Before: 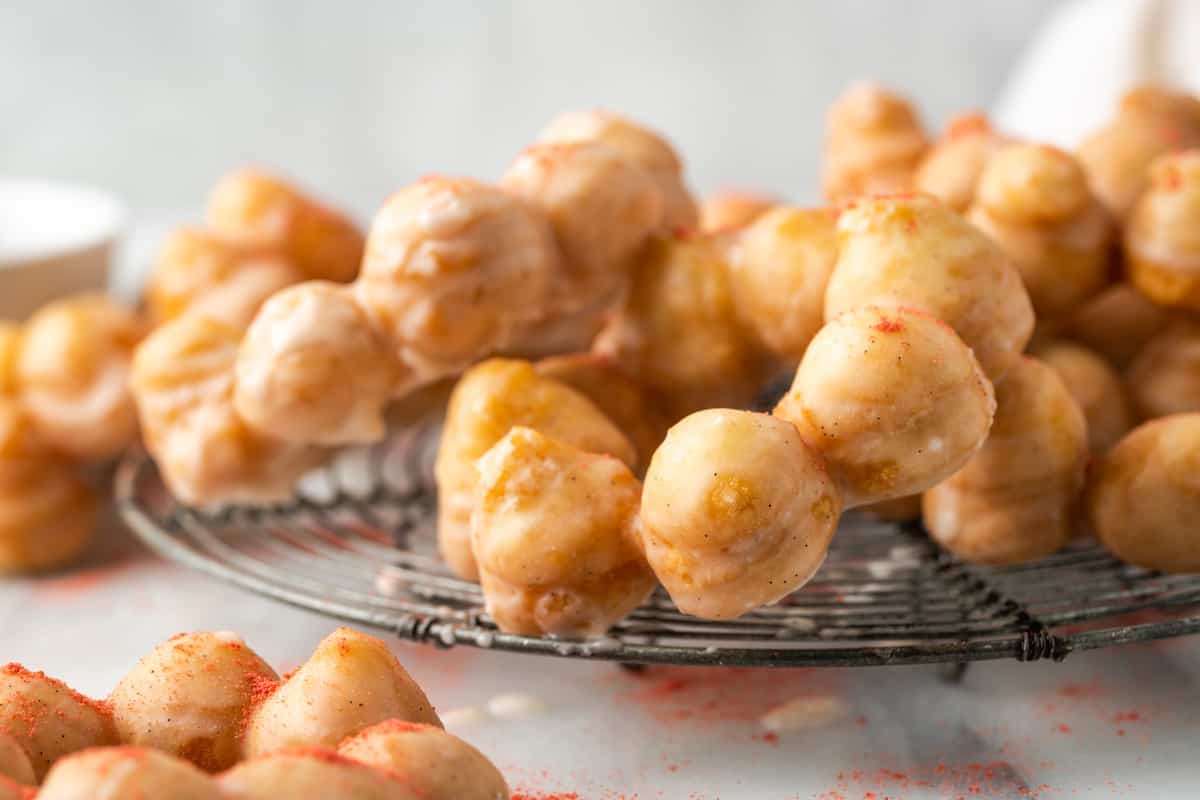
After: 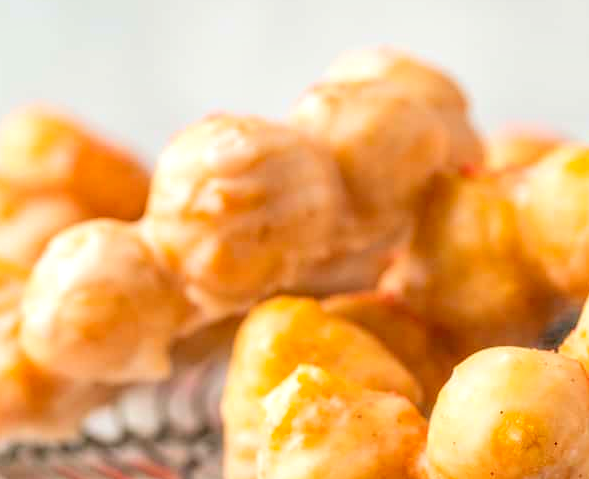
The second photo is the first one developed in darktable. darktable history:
crop: left 17.855%, top 7.844%, right 33.038%, bottom 32.156%
color balance rgb: global offset › luminance 0.477%, linear chroma grading › shadows -8.538%, linear chroma grading › global chroma 9.754%, perceptual saturation grading › global saturation 0.962%, global vibrance 20%
levels: levels [0.093, 0.434, 0.988]
local contrast: on, module defaults
